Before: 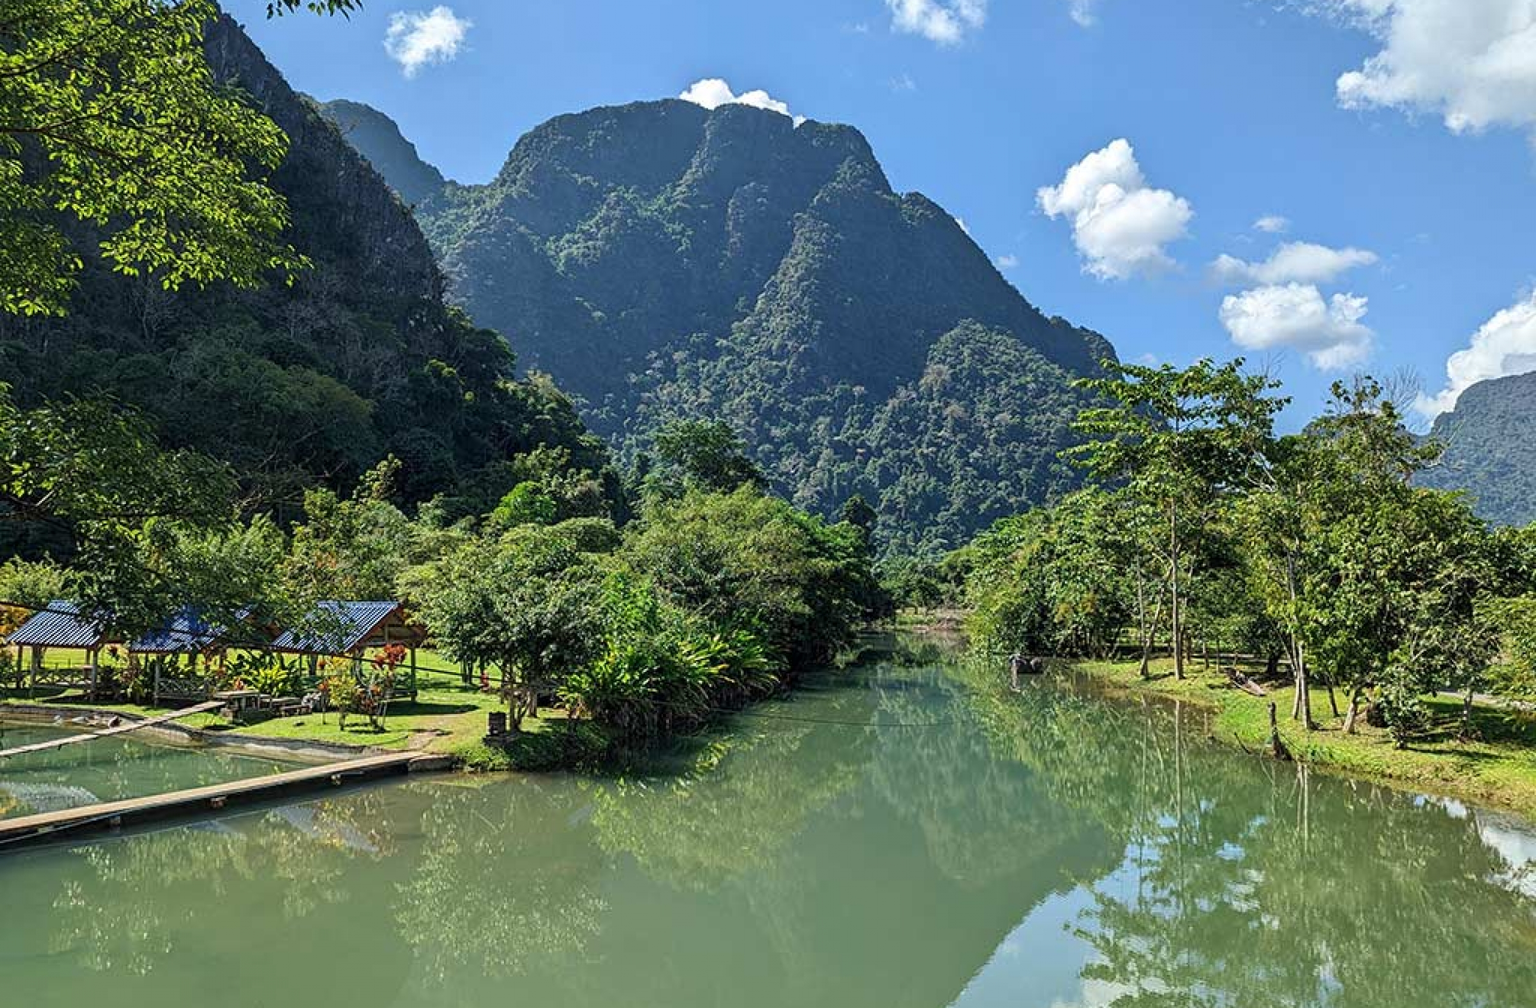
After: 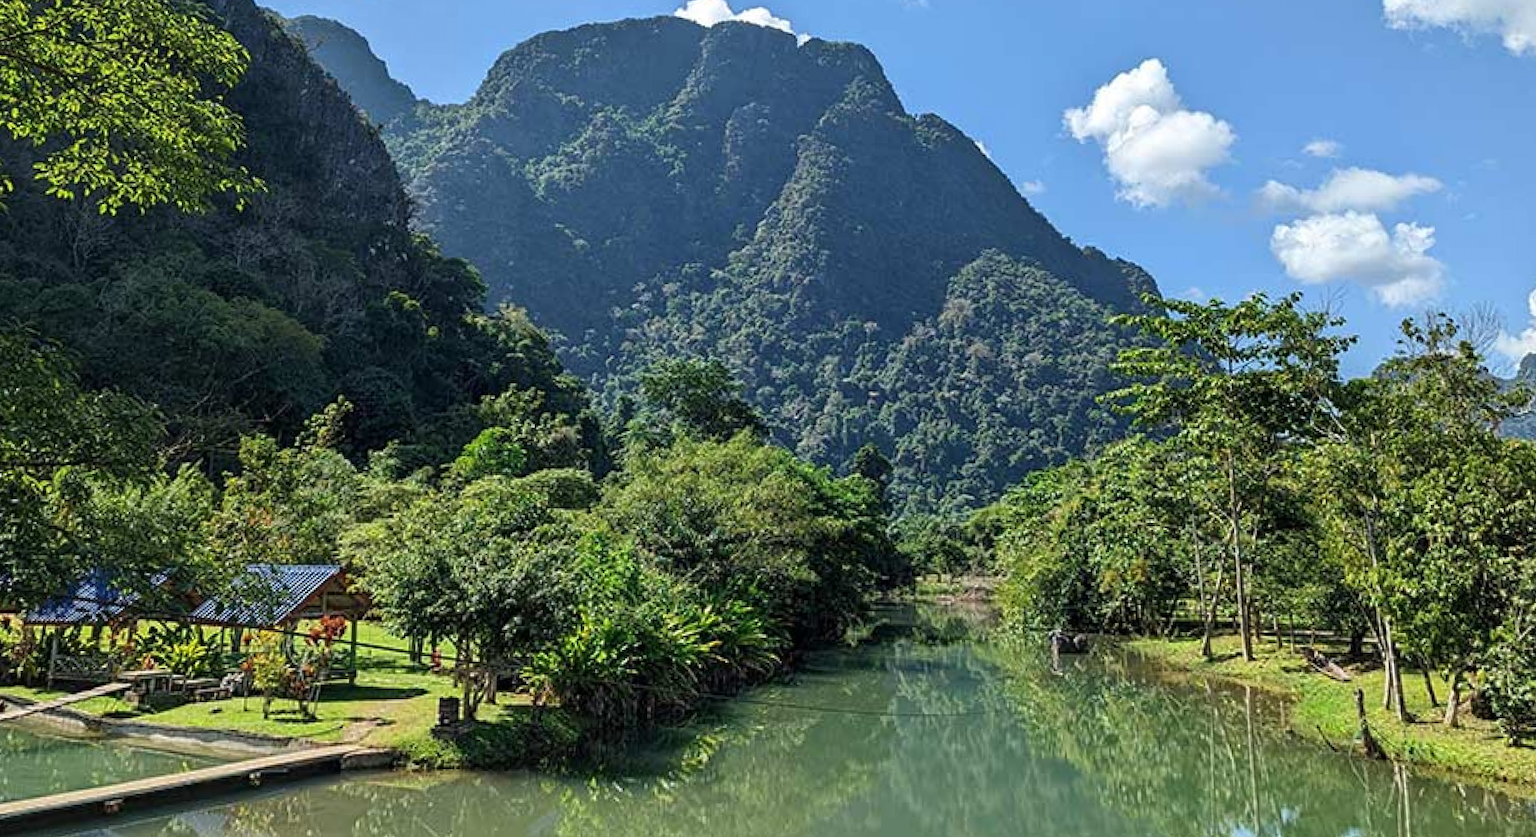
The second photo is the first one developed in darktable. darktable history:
crop: left 2.737%, top 7.287%, right 3.421%, bottom 20.179%
rotate and perspective: rotation 0.215°, lens shift (vertical) -0.139, crop left 0.069, crop right 0.939, crop top 0.002, crop bottom 0.996
